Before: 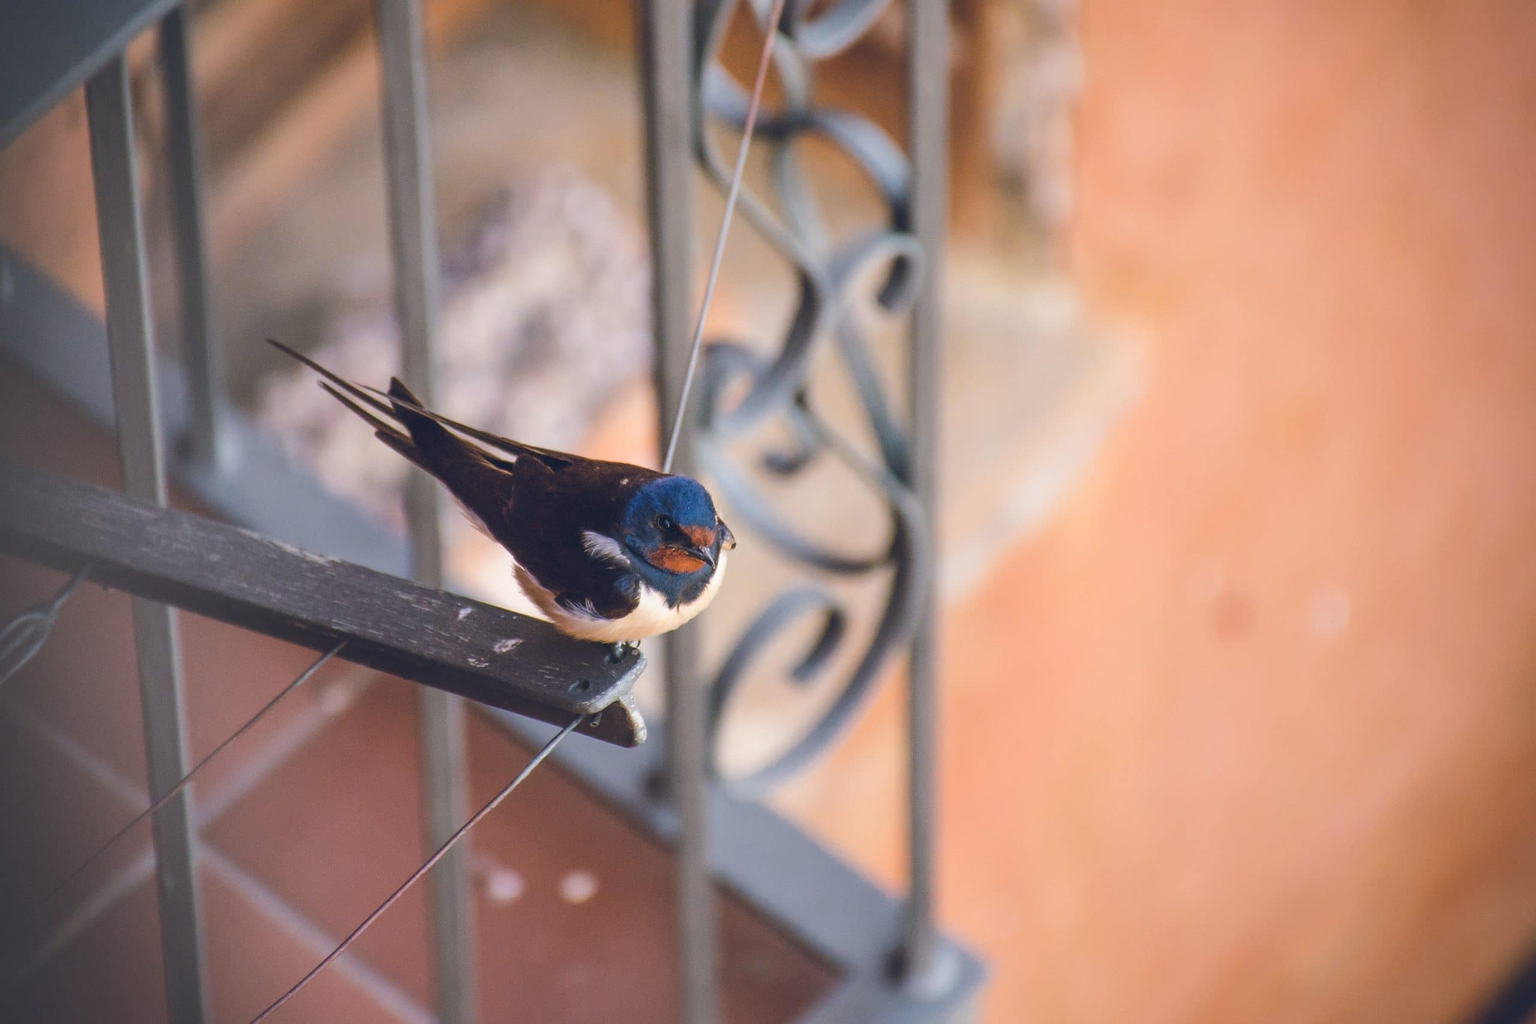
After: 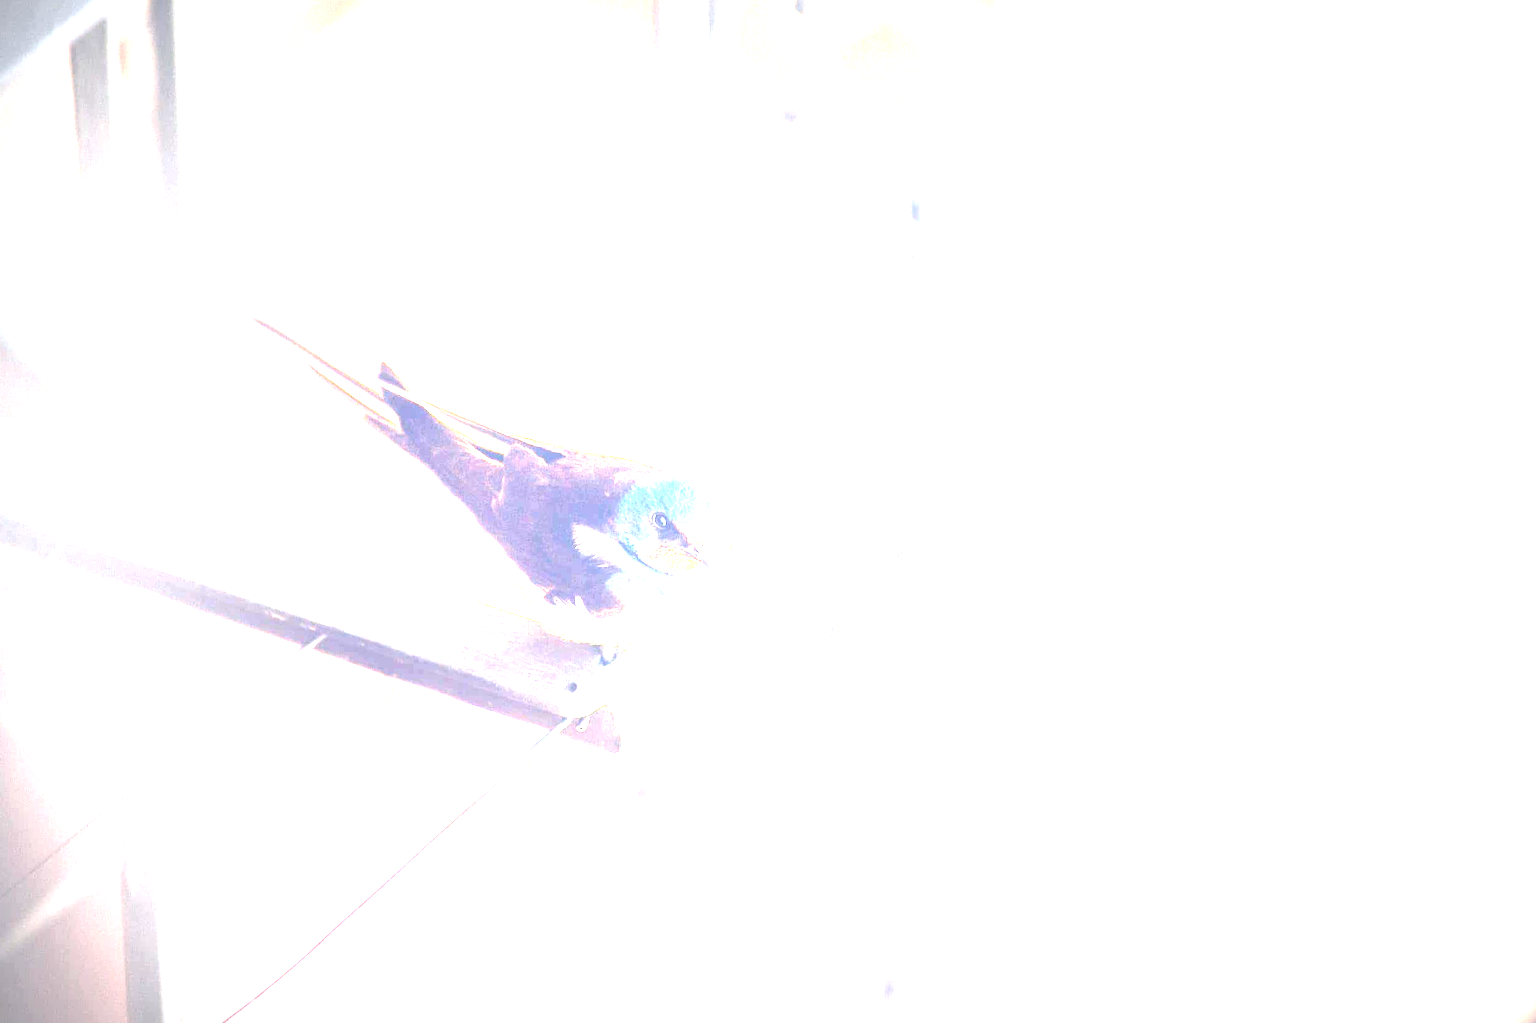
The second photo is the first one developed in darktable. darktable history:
crop and rotate: angle -1.65°
vignetting: fall-off start 80.75%, fall-off radius 61.72%, automatic ratio true, width/height ratio 1.412
exposure: black level correction 0, exposure 4.003 EV, compensate exposure bias true, compensate highlight preservation false
local contrast: detail 110%
